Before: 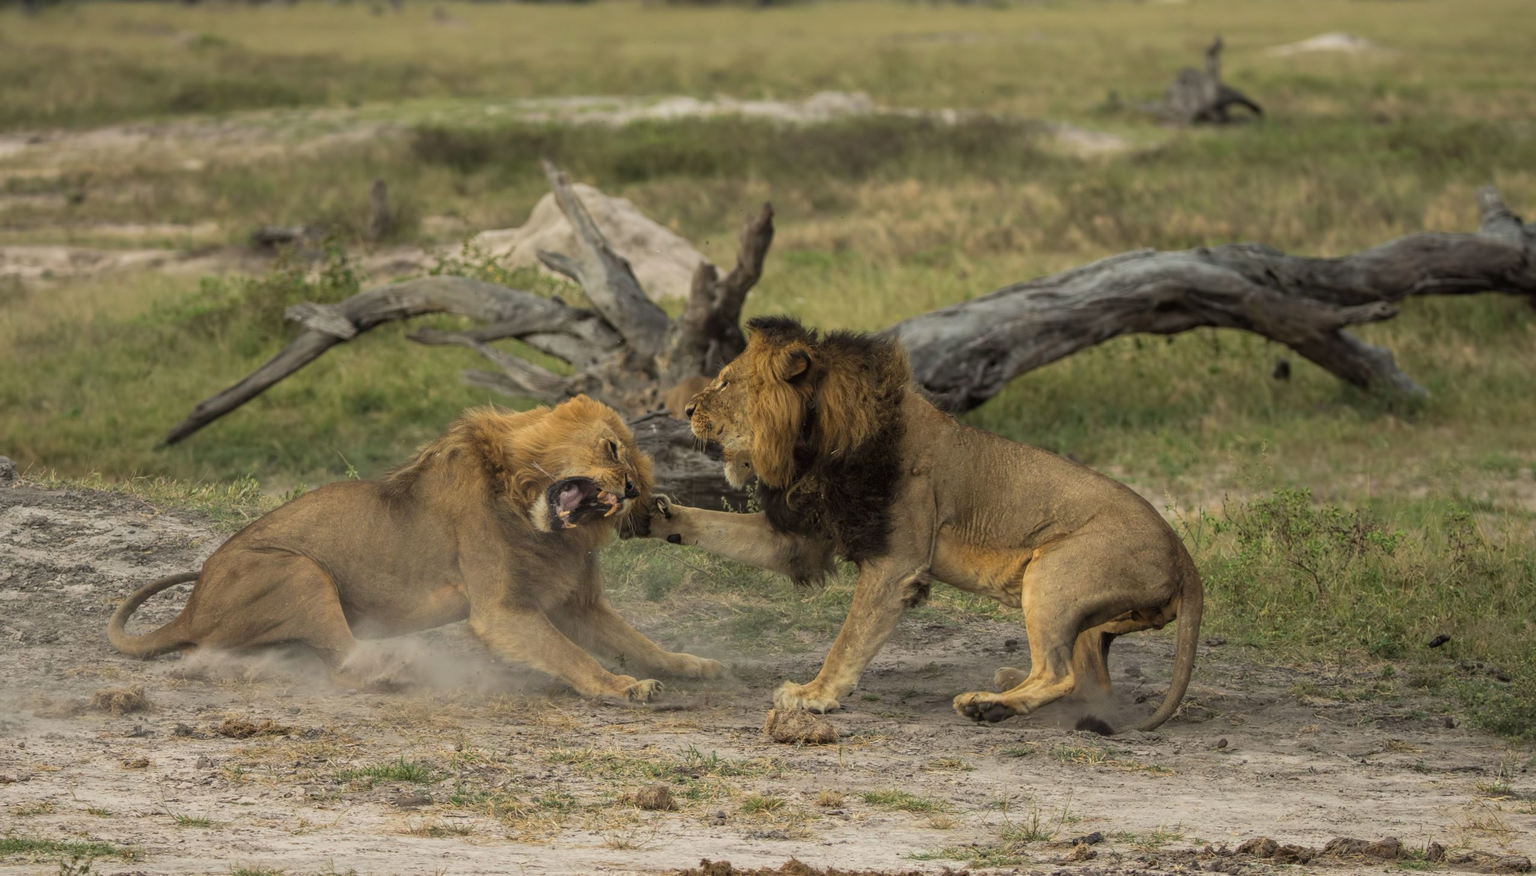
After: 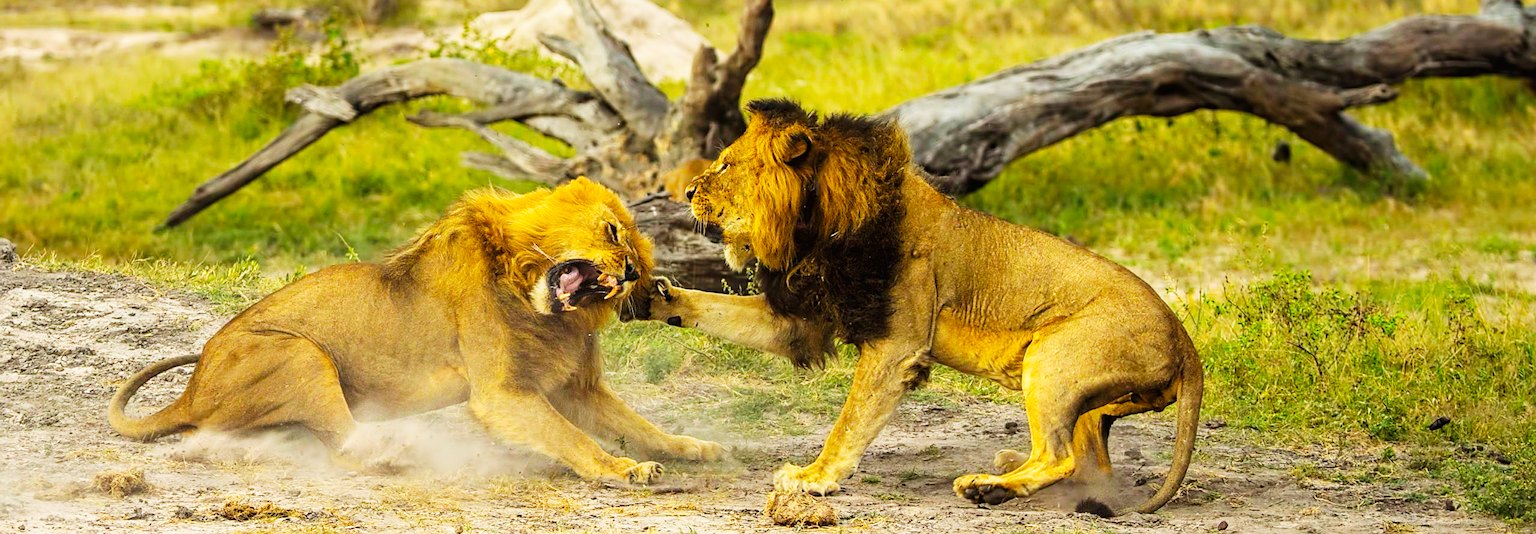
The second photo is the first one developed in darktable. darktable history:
color balance rgb: perceptual saturation grading › global saturation 30.303%, global vibrance 30.583%
base curve: curves: ch0 [(0, 0) (0.007, 0.004) (0.027, 0.03) (0.046, 0.07) (0.207, 0.54) (0.442, 0.872) (0.673, 0.972) (1, 1)], preserve colors none
sharpen: on, module defaults
crop and rotate: top 24.918%, bottom 13.993%
